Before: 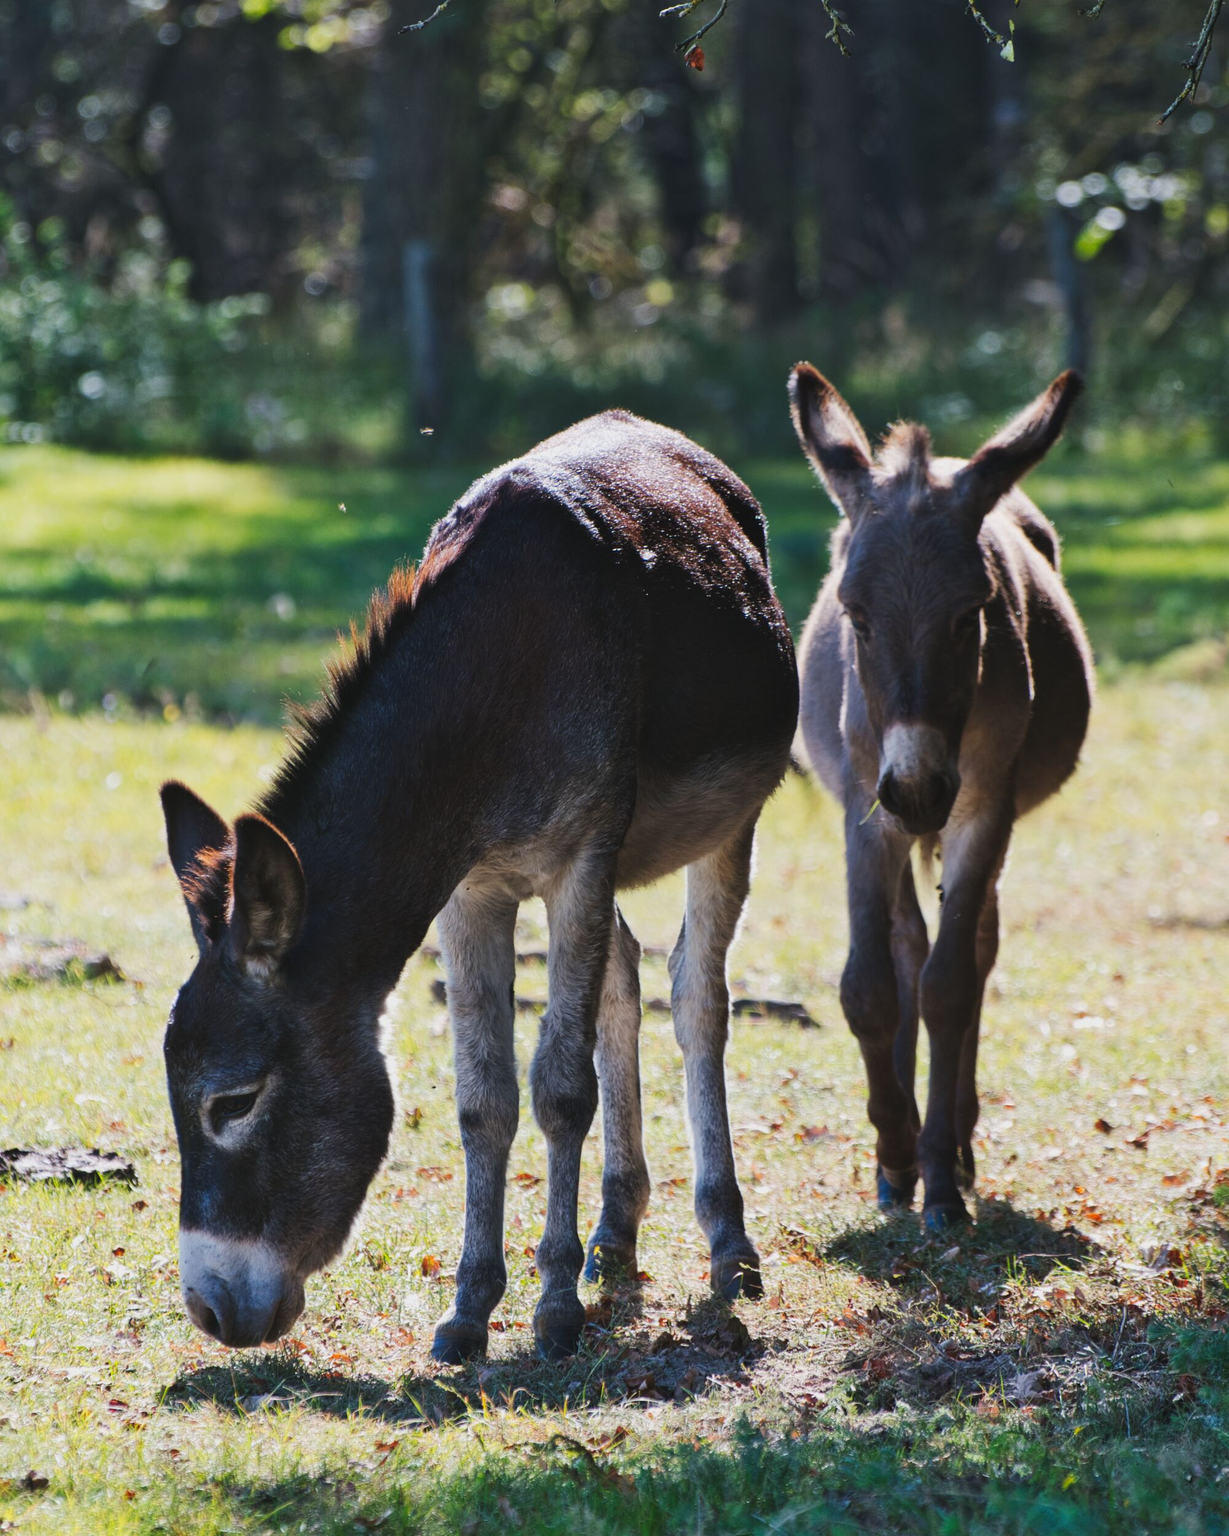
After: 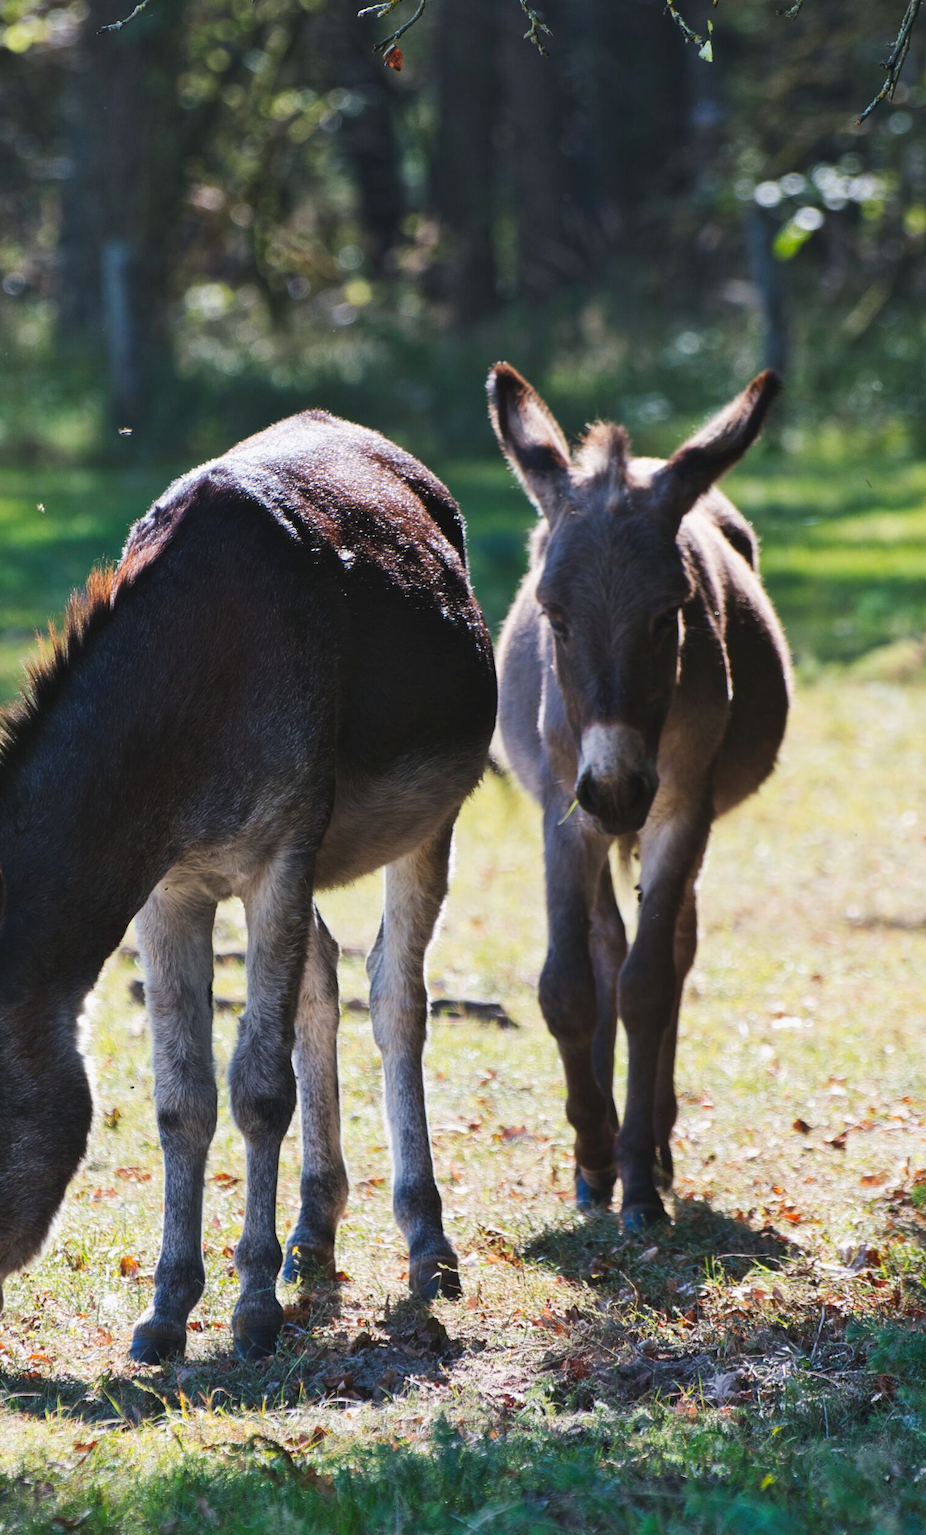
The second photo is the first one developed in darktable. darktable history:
crop and rotate: left 24.6%
exposure: black level correction 0.001, exposure 0.191 EV, compensate highlight preservation false
